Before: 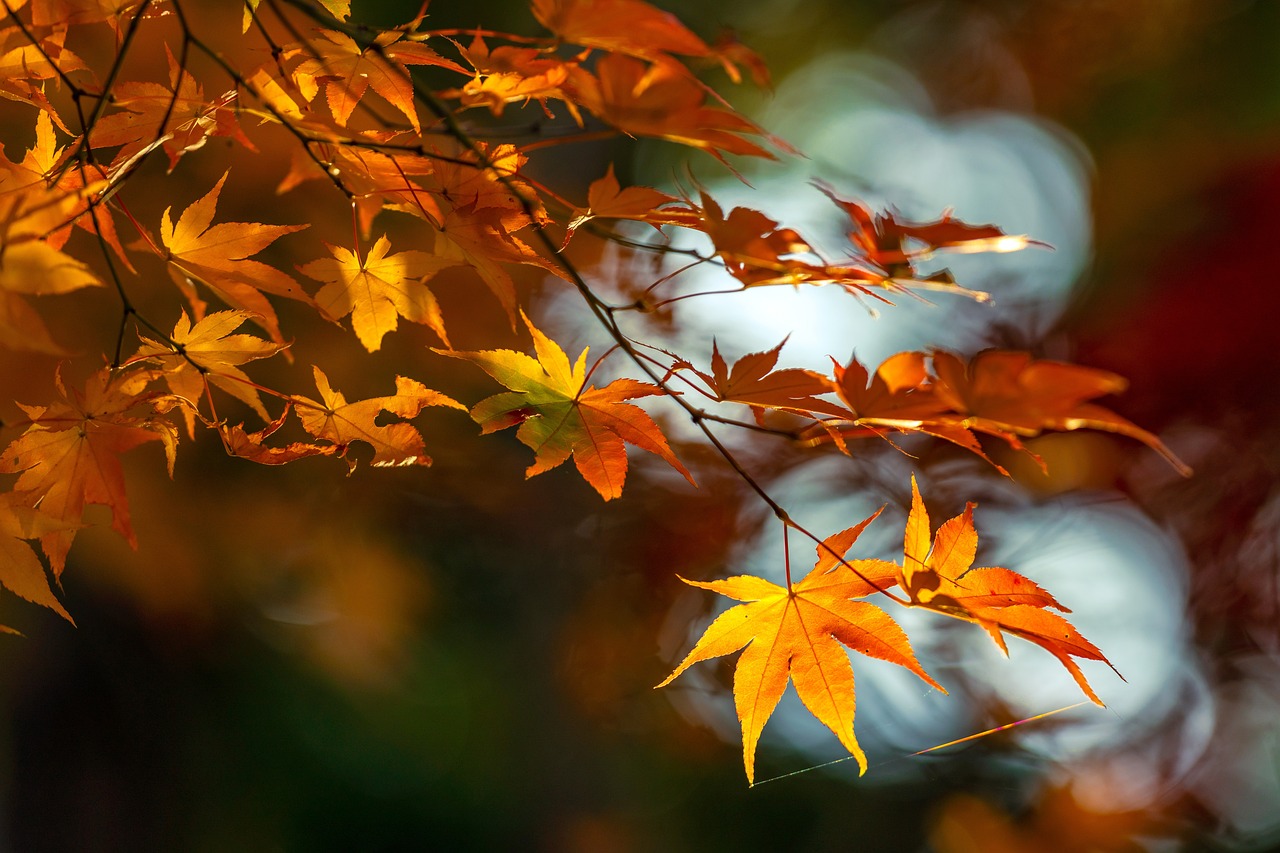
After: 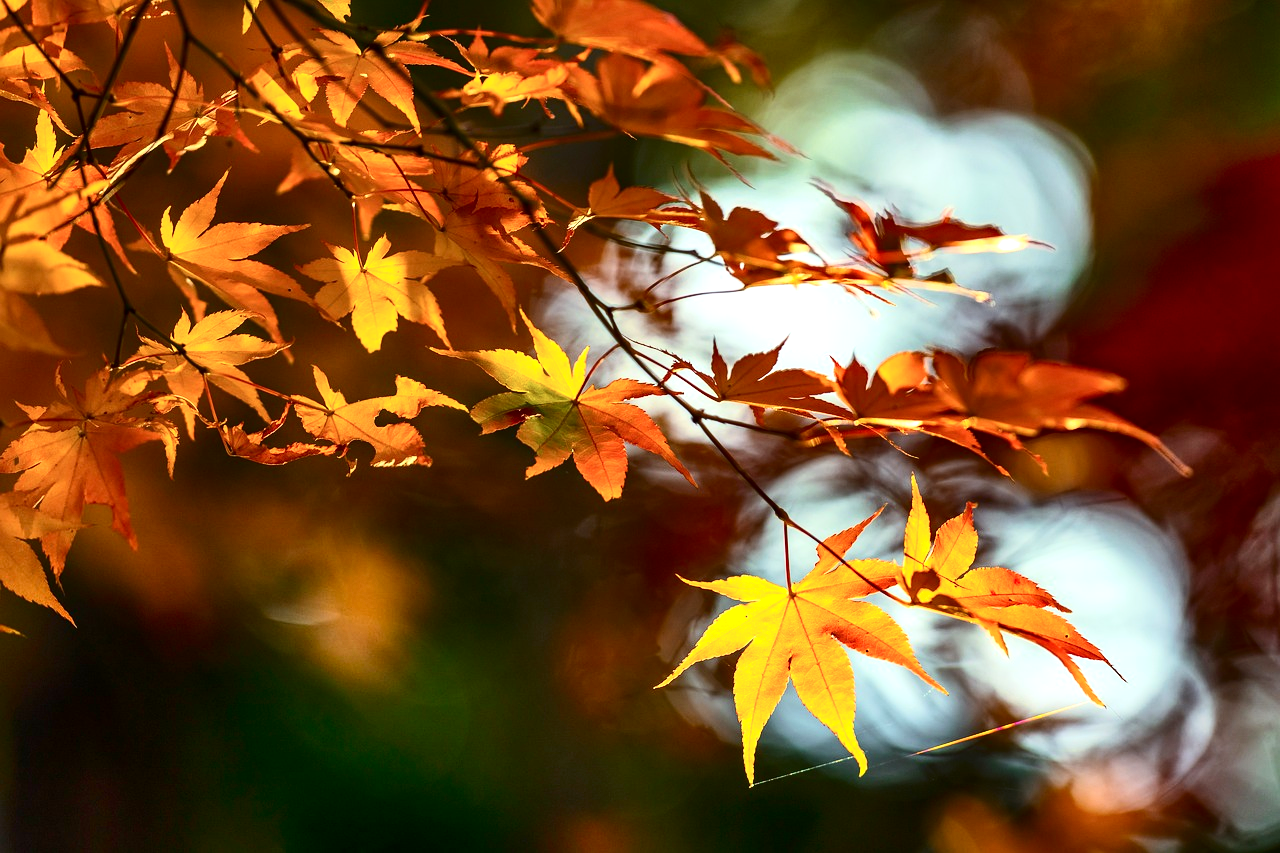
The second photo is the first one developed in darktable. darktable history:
exposure: exposure 0.6 EV, compensate highlight preservation false
white balance: red 1, blue 1
shadows and highlights: soften with gaussian
contrast brightness saturation: contrast 0.28
